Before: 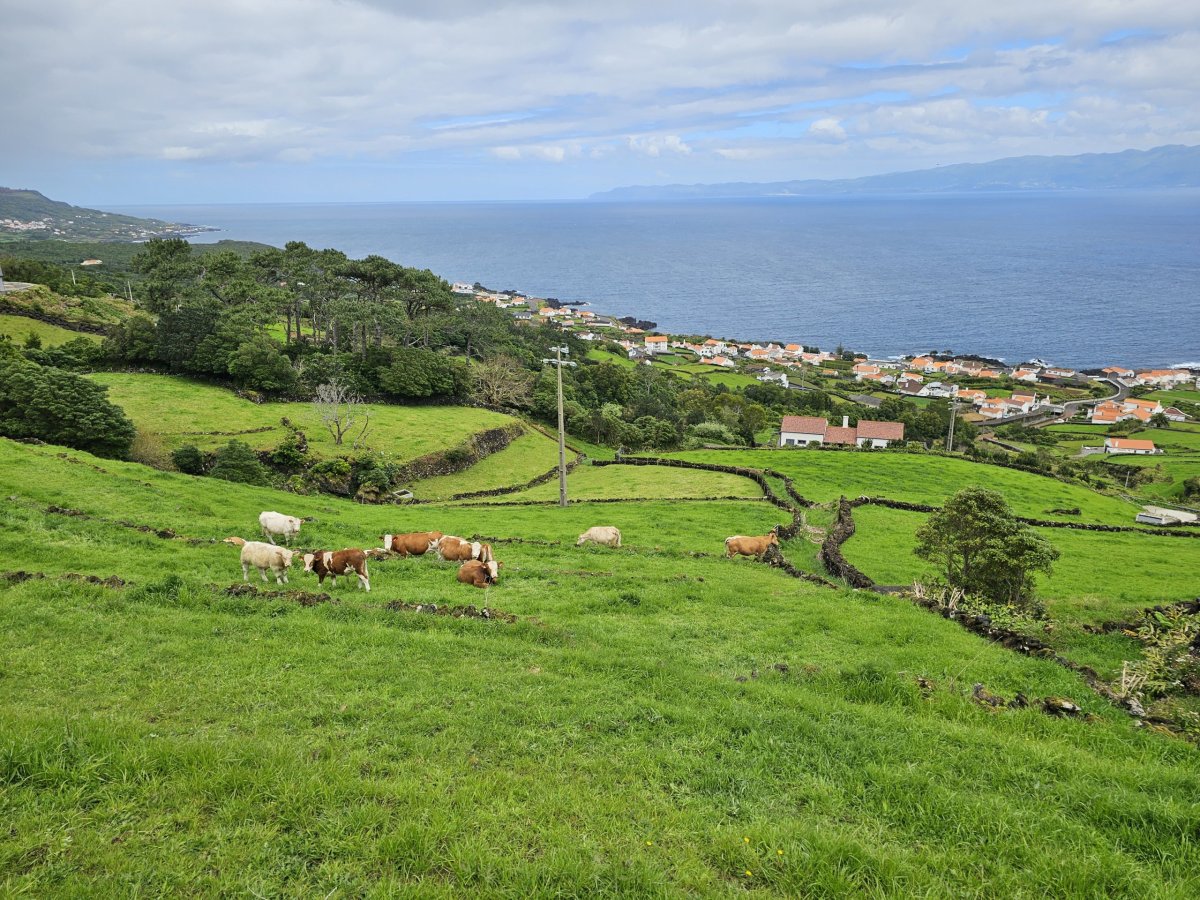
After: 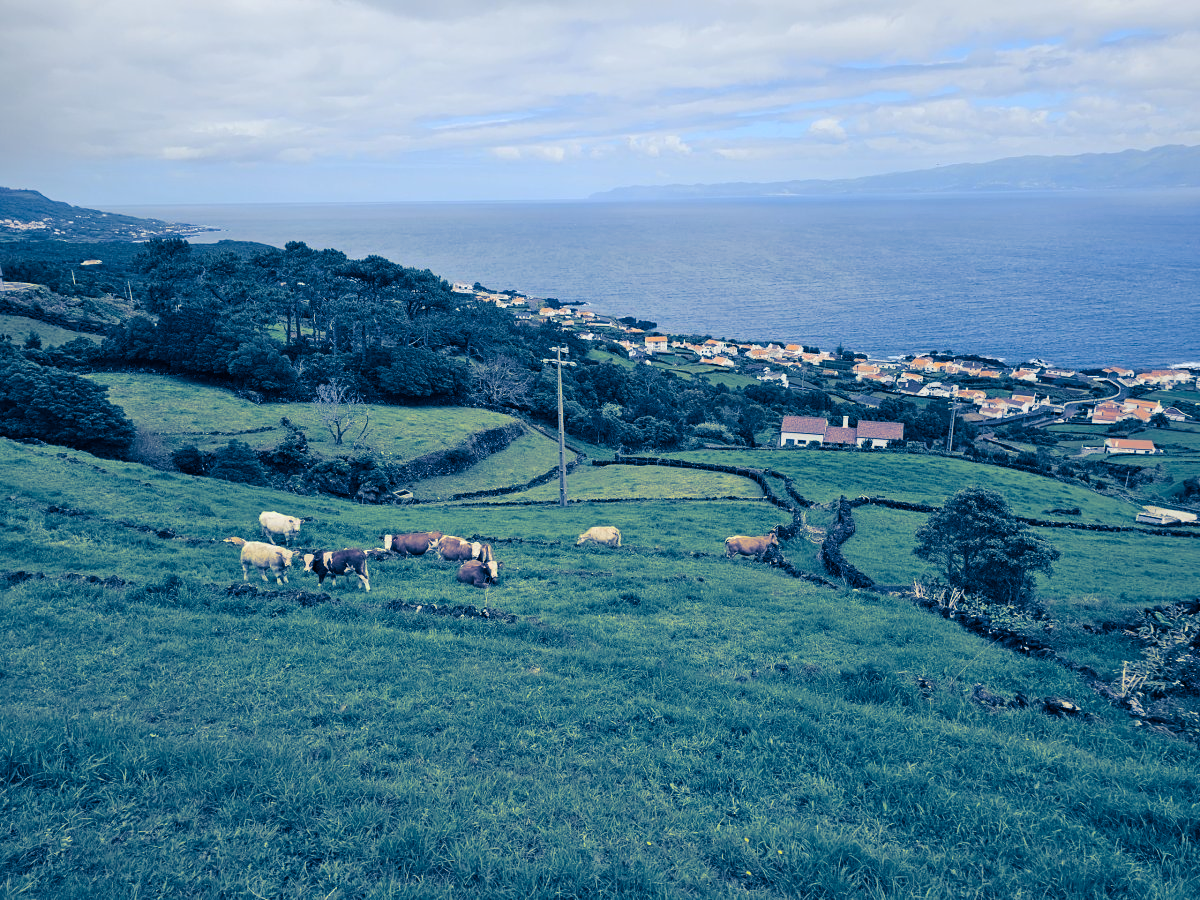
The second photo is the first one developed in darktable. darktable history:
shadows and highlights: radius 93.07, shadows -14.46, white point adjustment 0.23, highlights 31.48, compress 48.23%, highlights color adjustment 52.79%, soften with gaussian
split-toning: shadows › hue 226.8°, shadows › saturation 1, highlights › saturation 0, balance -61.41
